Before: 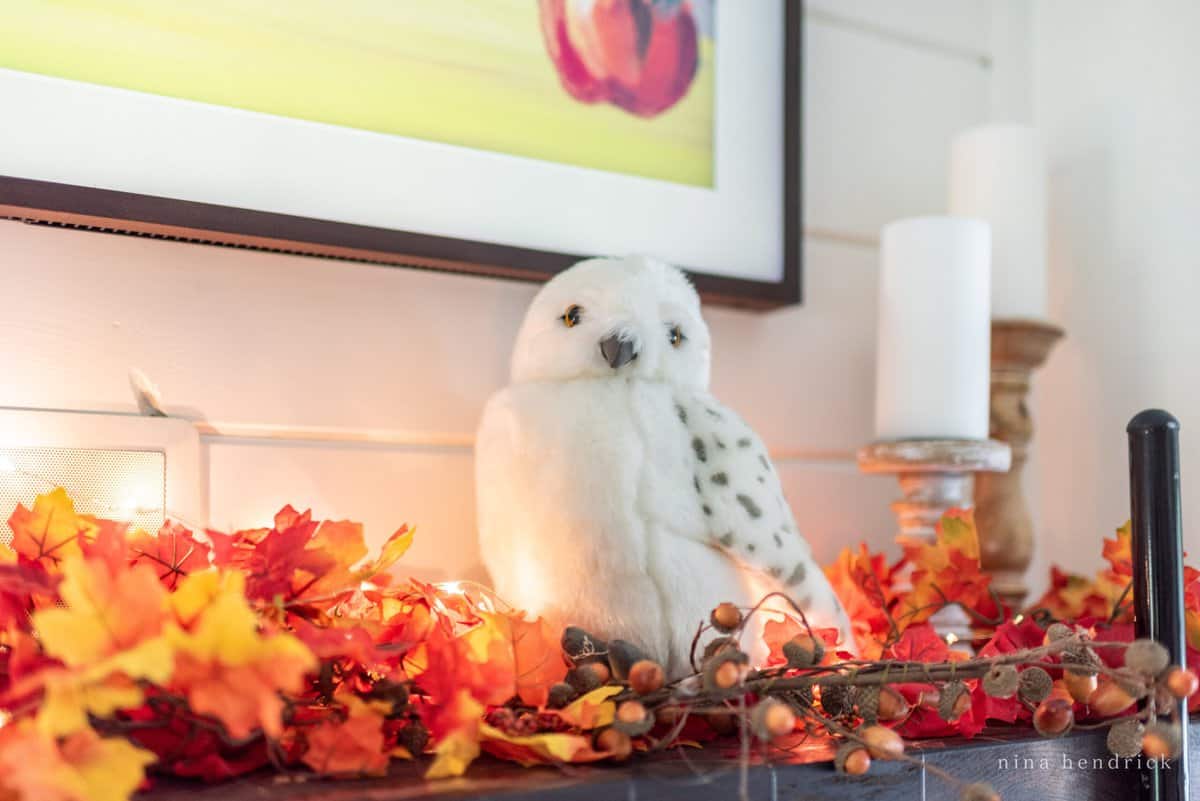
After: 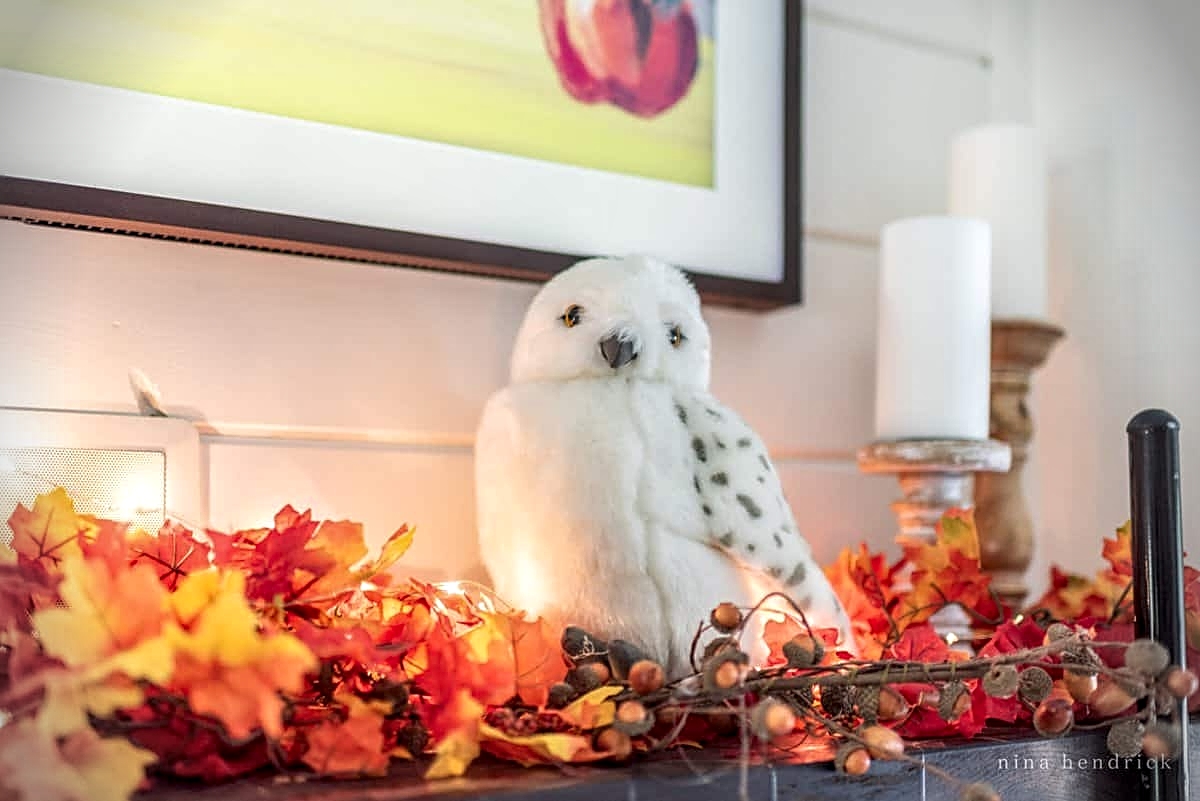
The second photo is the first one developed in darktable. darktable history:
sharpen: on, module defaults
tone equalizer: on, module defaults
vignetting: fall-off start 88.03%, fall-off radius 24.9%
local contrast: detail 130%
